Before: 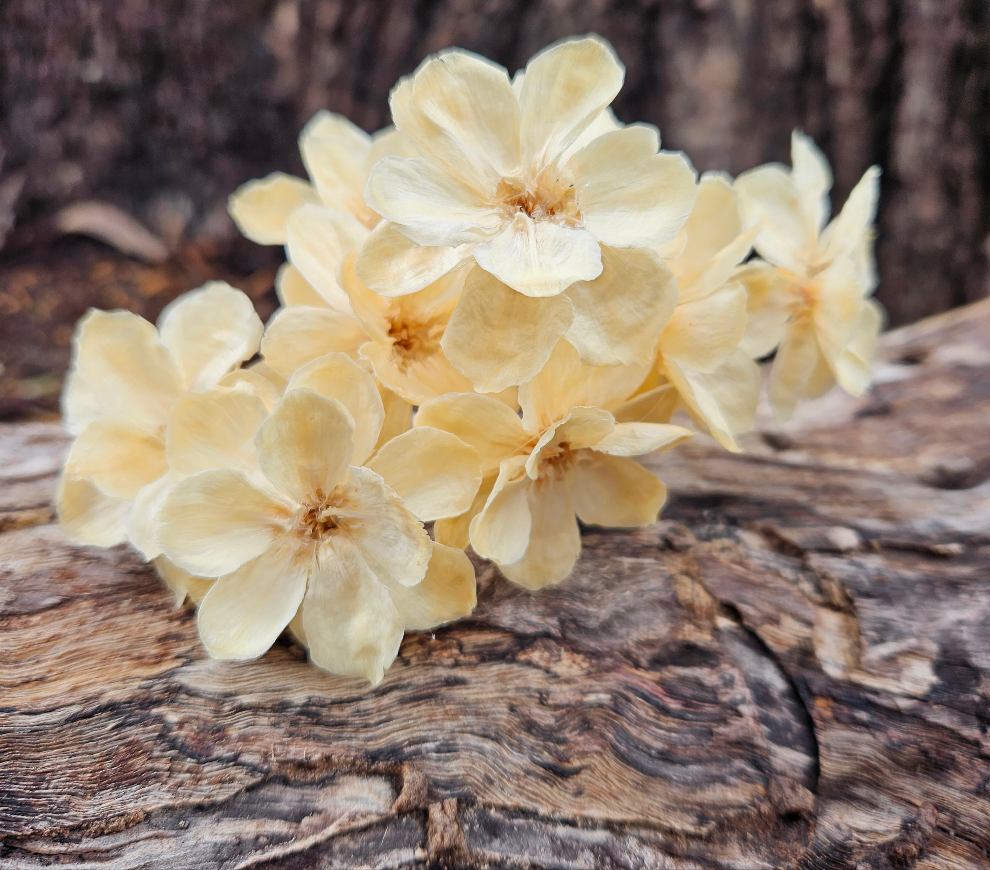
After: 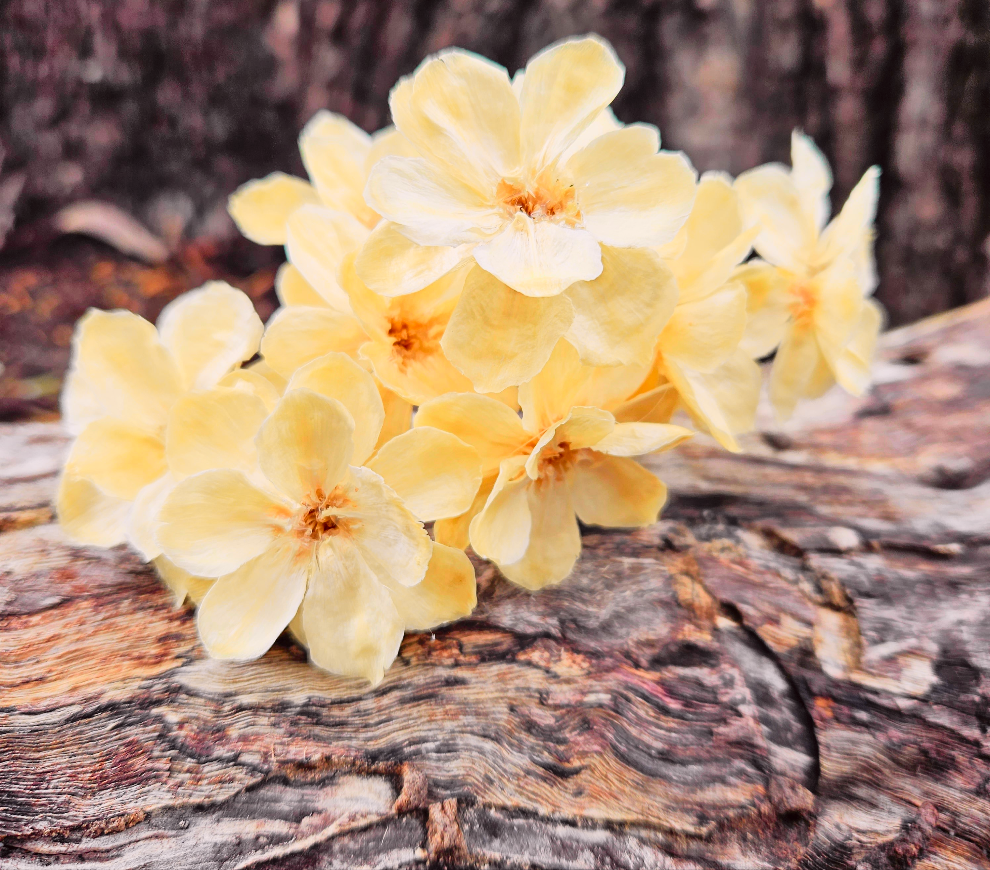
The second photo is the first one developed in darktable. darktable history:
tone curve: curves: ch0 [(0, 0.012) (0.144, 0.137) (0.326, 0.386) (0.489, 0.573) (0.656, 0.763) (0.849, 0.902) (1, 0.974)]; ch1 [(0, 0) (0.366, 0.367) (0.475, 0.453) (0.487, 0.501) (0.519, 0.527) (0.544, 0.579) (0.562, 0.619) (0.622, 0.694) (1, 1)]; ch2 [(0, 0) (0.333, 0.346) (0.375, 0.375) (0.424, 0.43) (0.476, 0.492) (0.502, 0.503) (0.533, 0.541) (0.572, 0.615) (0.605, 0.656) (0.641, 0.709) (1, 1)], color space Lab, independent channels, preserve colors none
